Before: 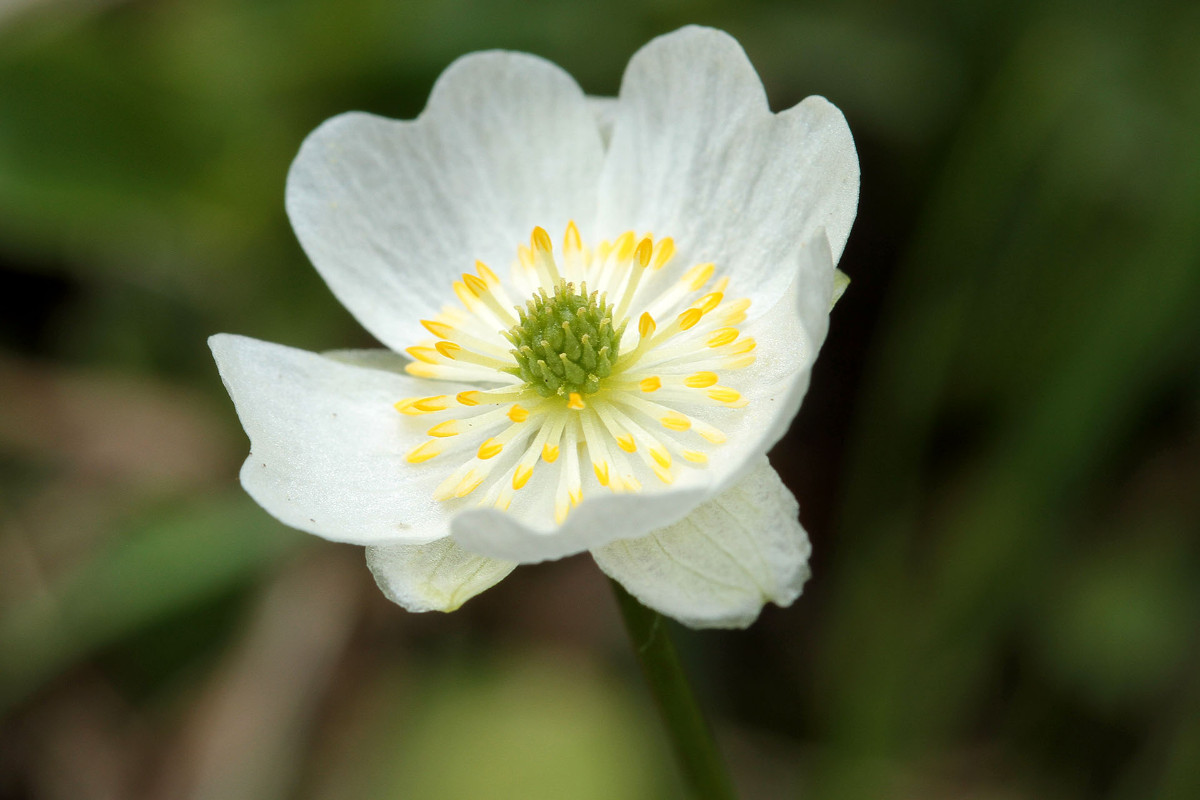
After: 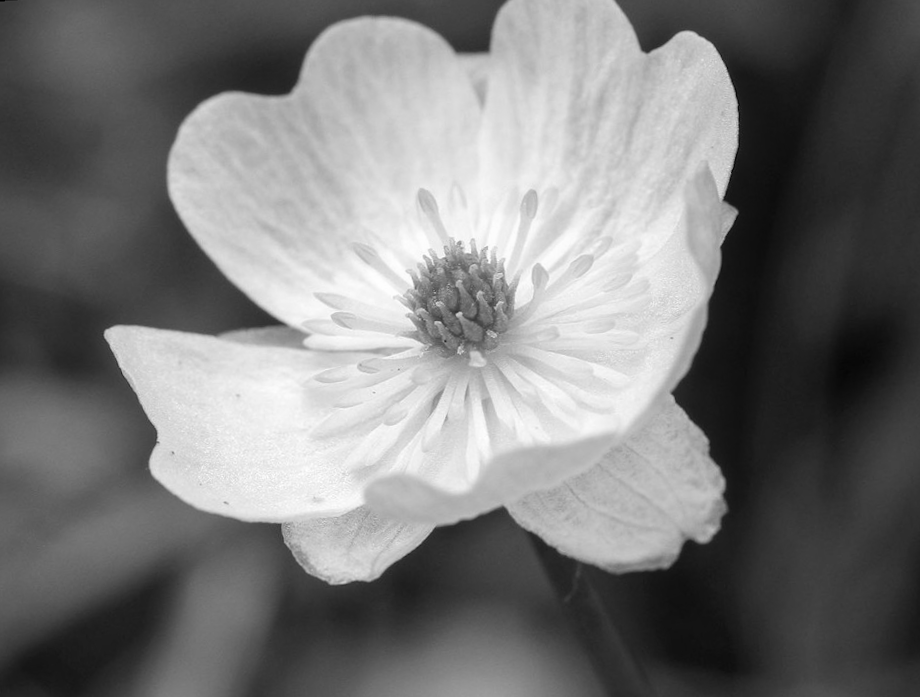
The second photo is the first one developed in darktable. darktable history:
crop and rotate: angle 1°, left 4.281%, top 0.642%, right 11.383%, bottom 2.486%
haze removal: strength -0.05
local contrast: on, module defaults
monochrome: on, module defaults
rotate and perspective: rotation -4.57°, crop left 0.054, crop right 0.944, crop top 0.087, crop bottom 0.914
